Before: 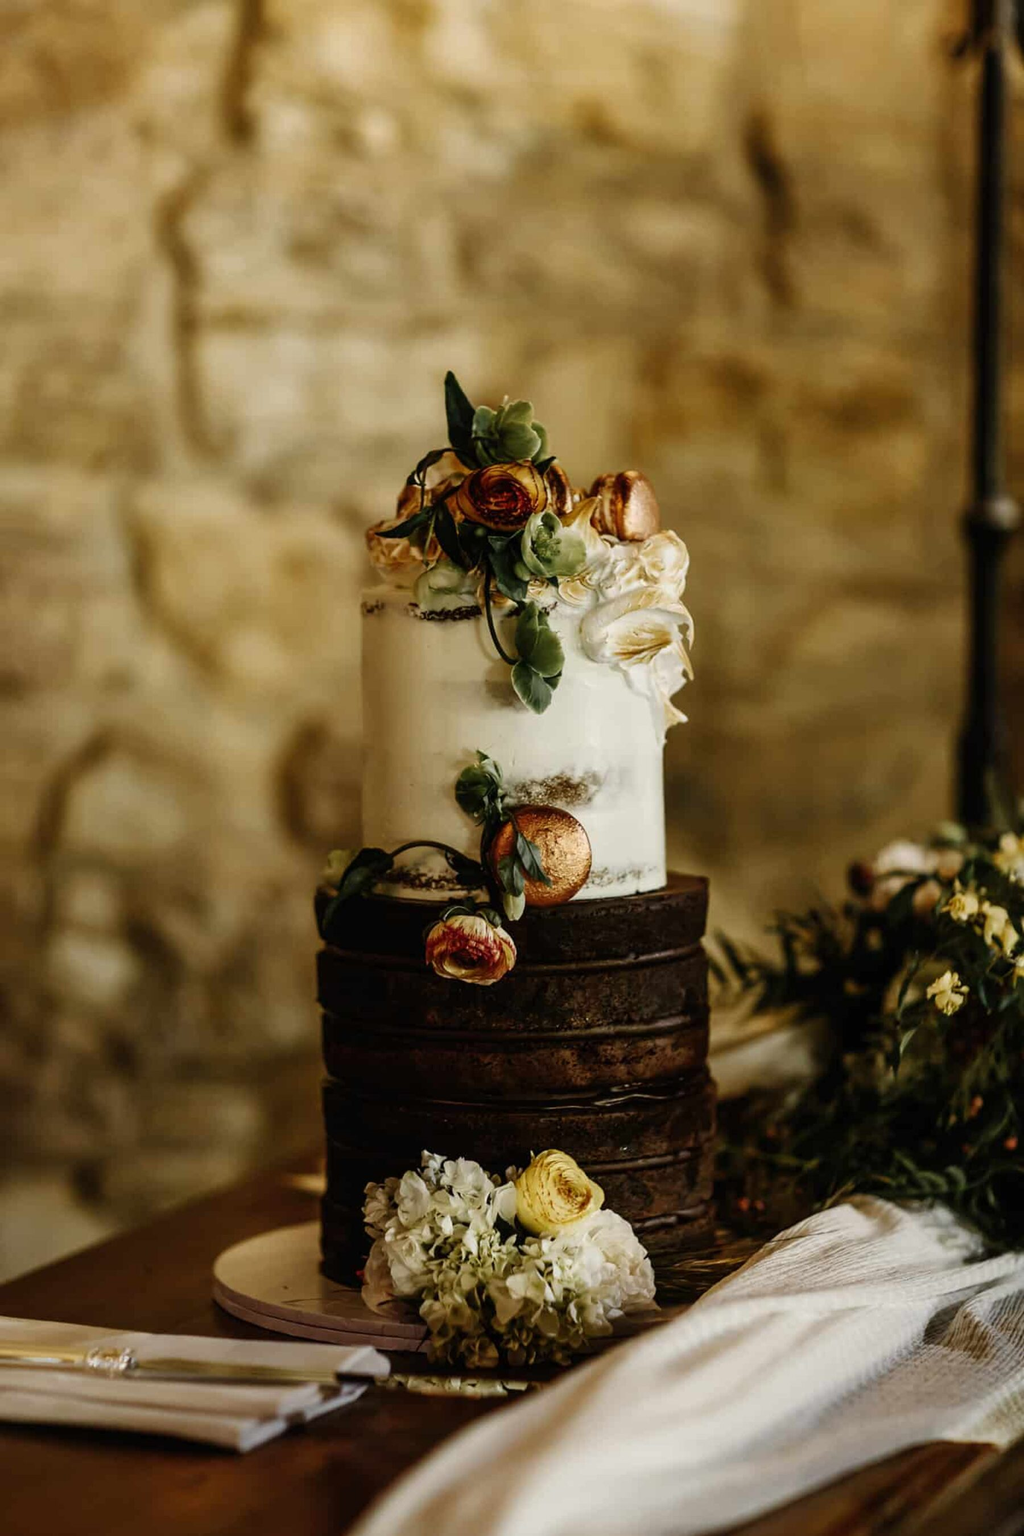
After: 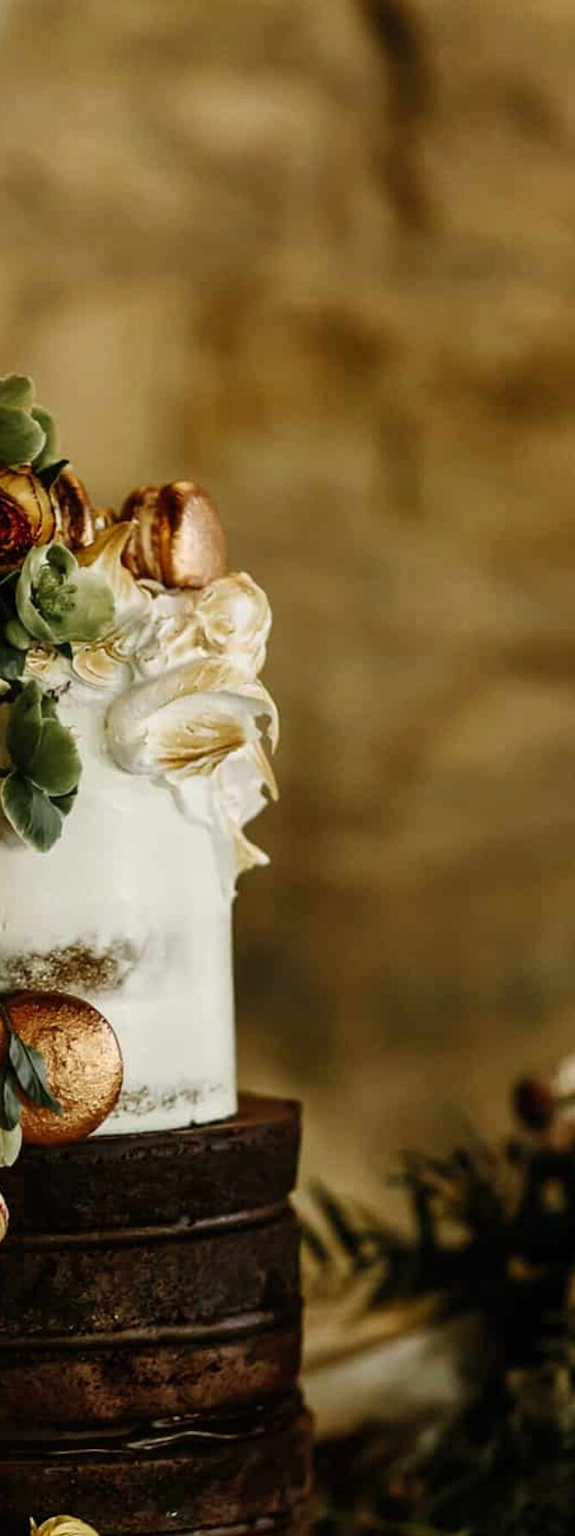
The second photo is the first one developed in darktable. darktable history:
crop and rotate: left 49.936%, top 10.094%, right 13.136%, bottom 24.256%
tone equalizer: -7 EV 0.13 EV, smoothing diameter 25%, edges refinement/feathering 10, preserve details guided filter
